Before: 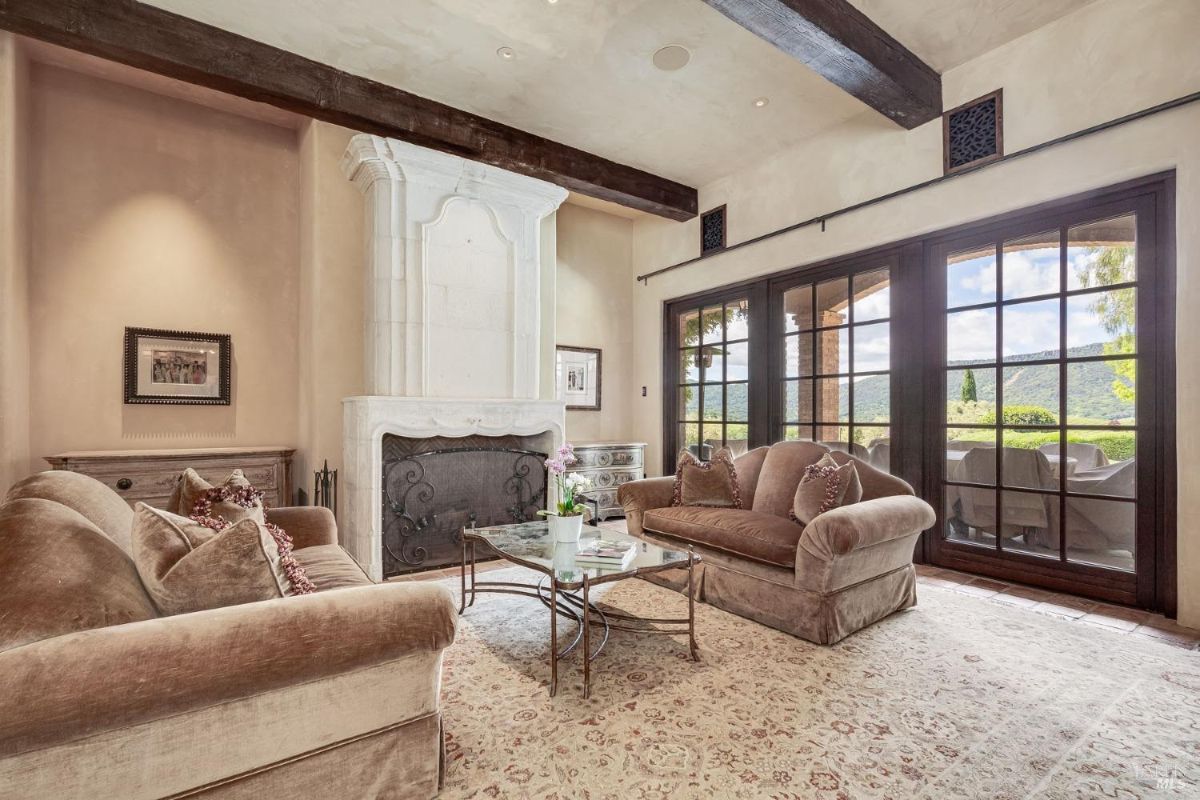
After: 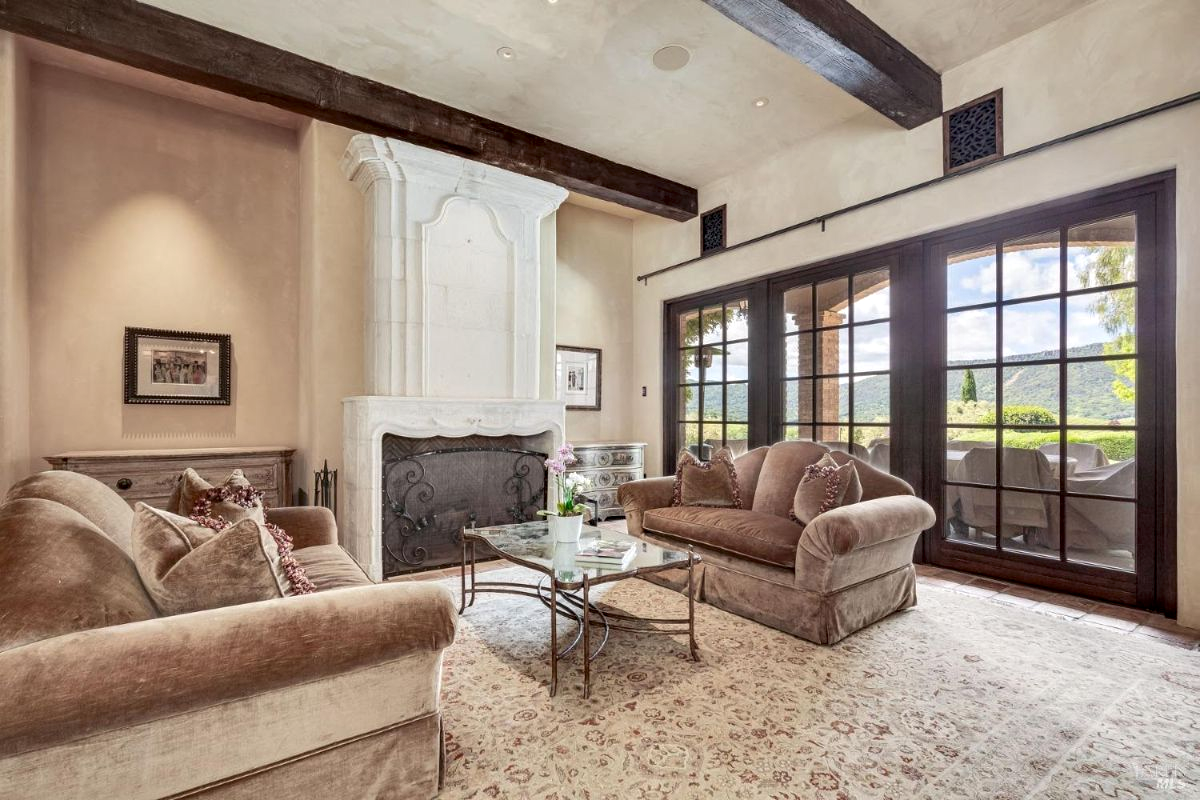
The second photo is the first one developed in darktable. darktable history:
contrast equalizer: octaves 7, y [[0.528 ×6], [0.514 ×6], [0.362 ×6], [0 ×6], [0 ×6]]
